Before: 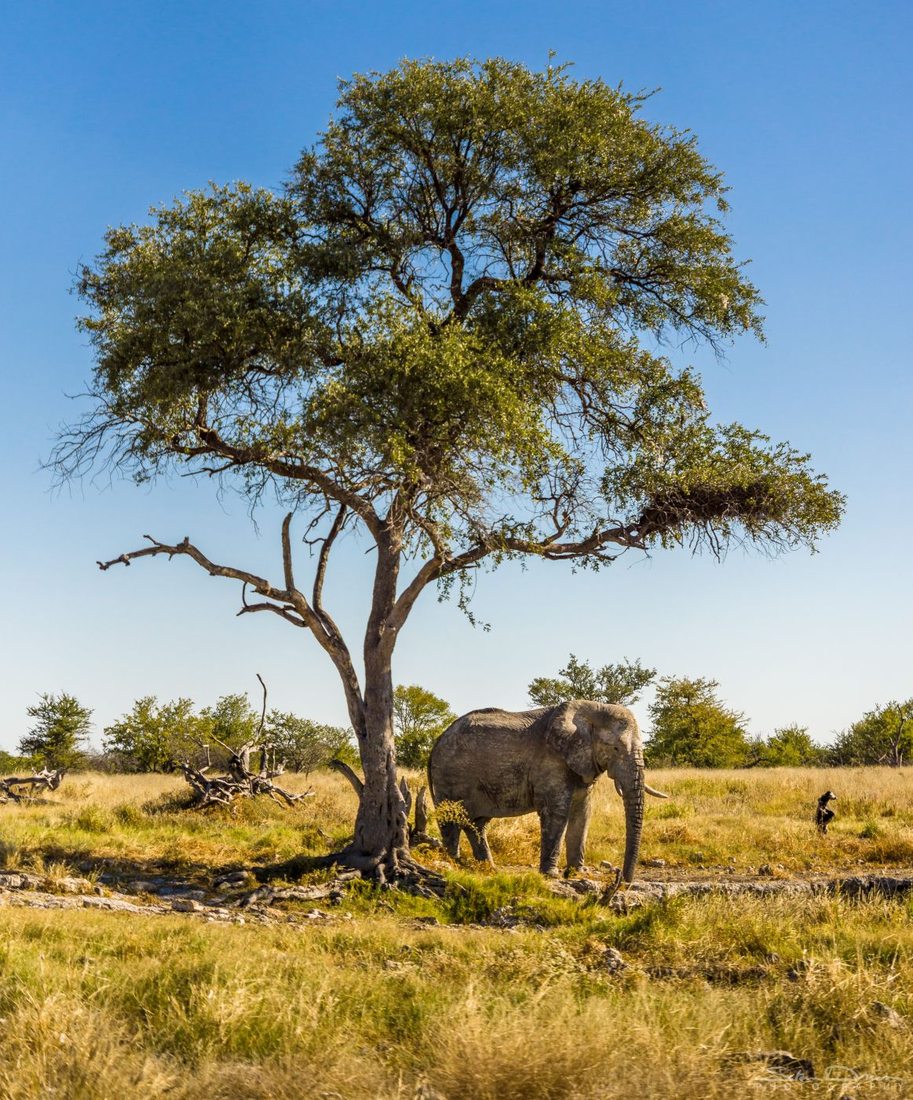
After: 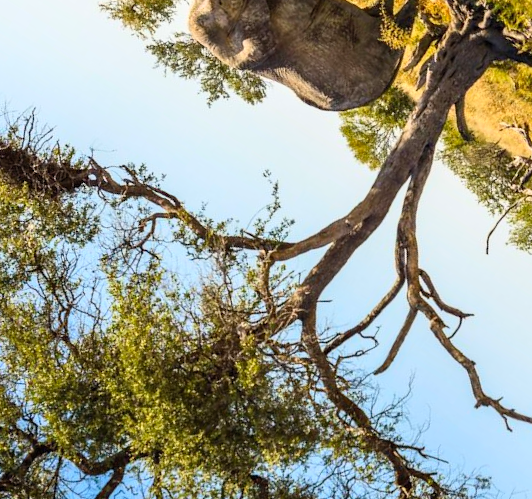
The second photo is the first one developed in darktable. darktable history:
crop and rotate: angle 148.47°, left 9.16%, top 15.562%, right 4.431%, bottom 17.07%
contrast brightness saturation: contrast 0.203, brightness 0.164, saturation 0.216
